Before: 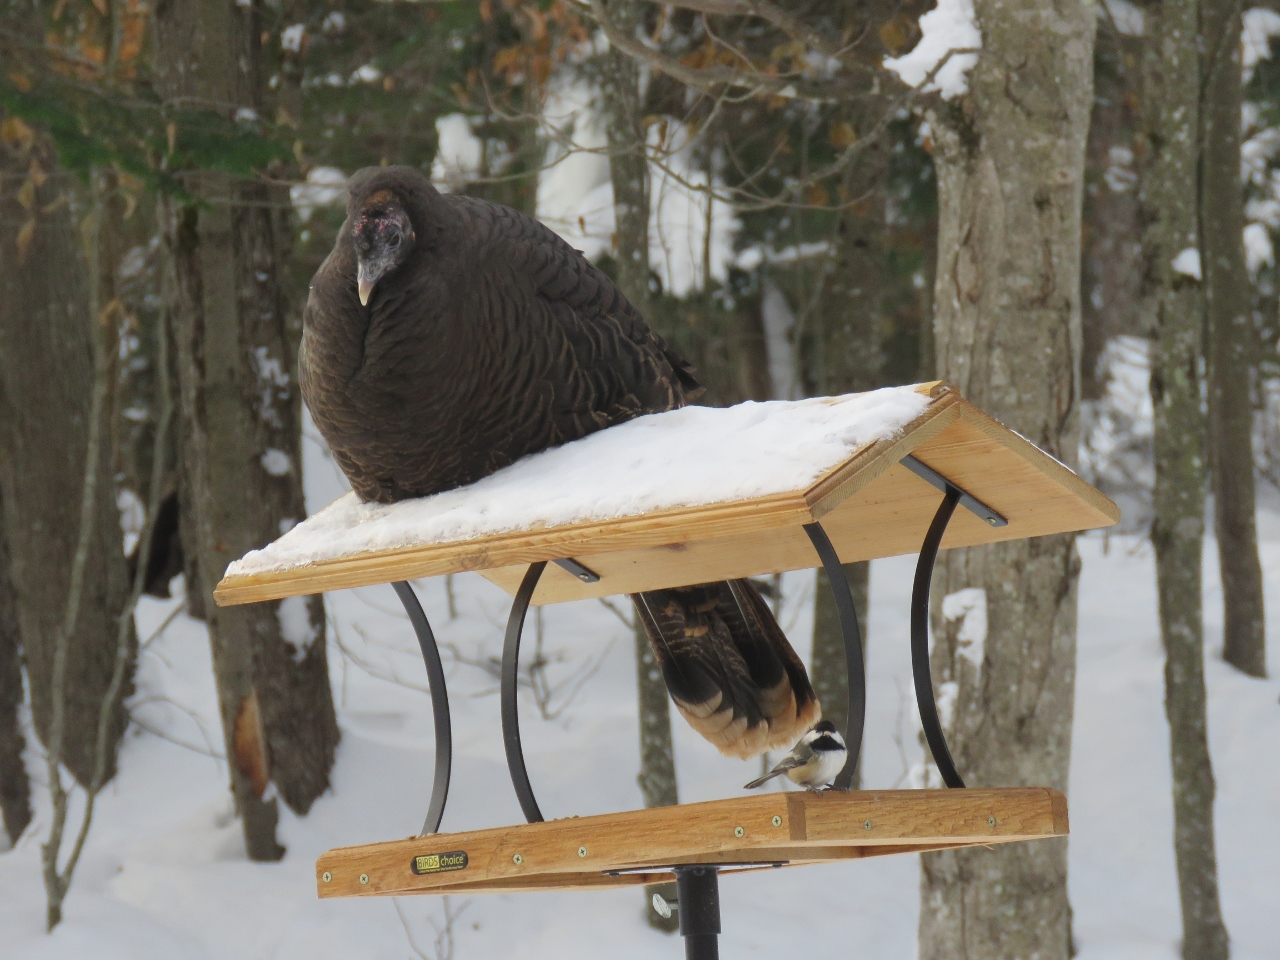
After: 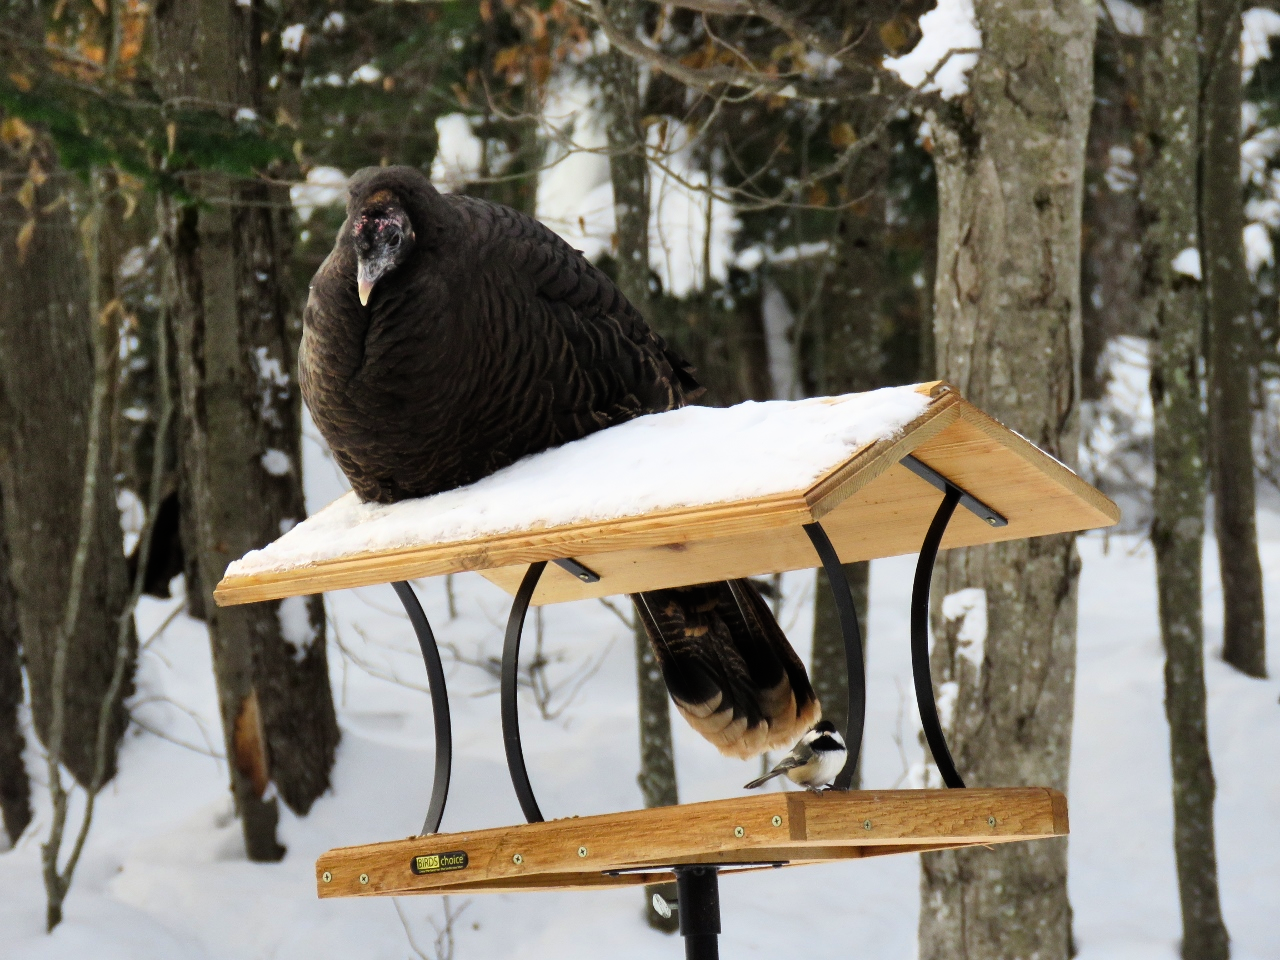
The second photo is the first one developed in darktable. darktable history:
contrast brightness saturation: contrast 0.095, saturation 0.275
filmic rgb: black relative exposure -6.44 EV, white relative exposure 2.43 EV, threshold 5.99 EV, target white luminance 99.895%, hardness 5.29, latitude 0.216%, contrast 1.432, highlights saturation mix 1.68%, iterations of high-quality reconstruction 0, enable highlight reconstruction true
shadows and highlights: low approximation 0.01, soften with gaussian
